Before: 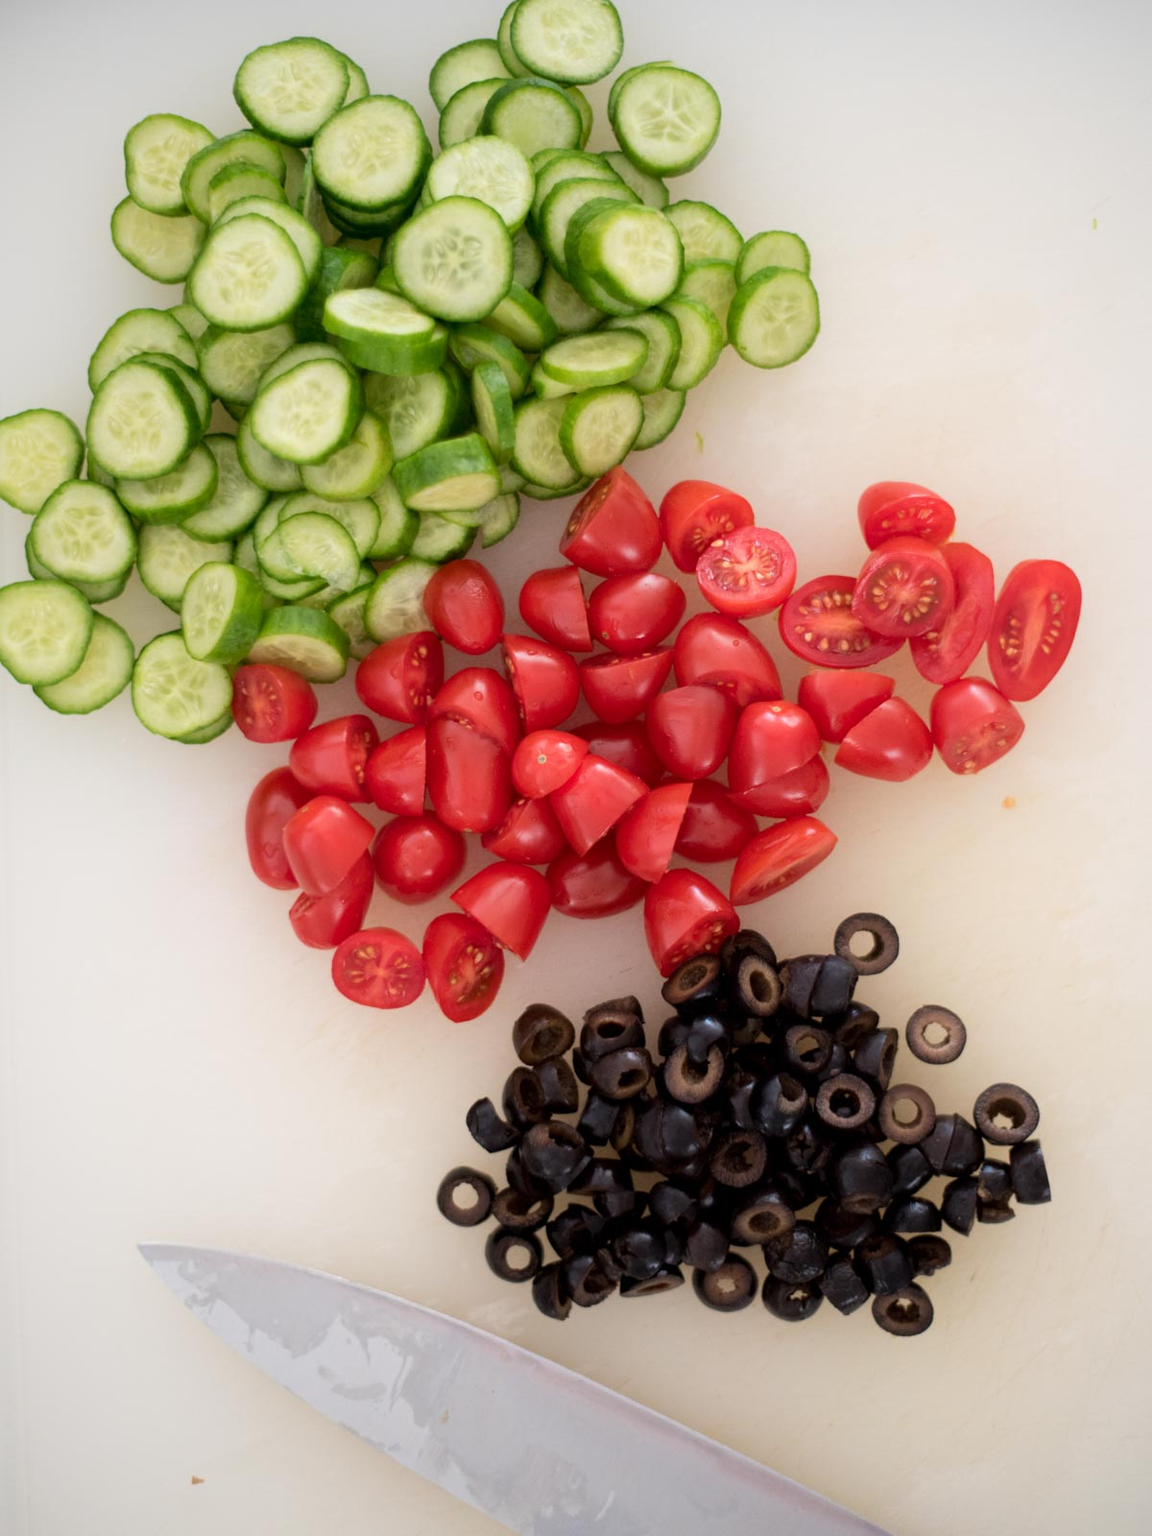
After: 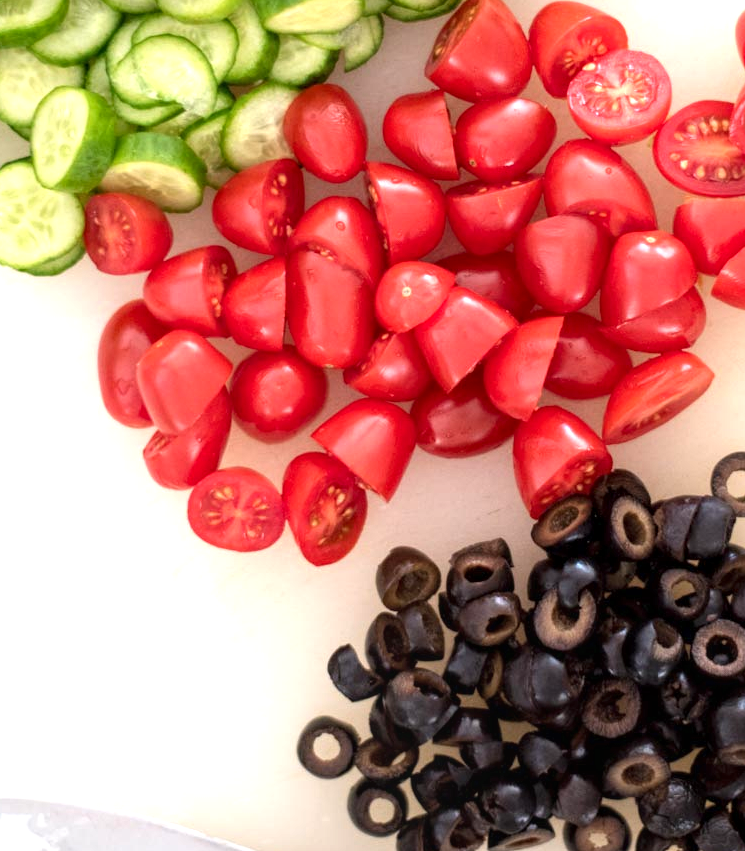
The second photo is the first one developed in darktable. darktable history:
exposure: exposure 0.771 EV, compensate highlight preservation false
local contrast: on, module defaults
crop: left 13.228%, top 31.206%, right 24.672%, bottom 15.584%
